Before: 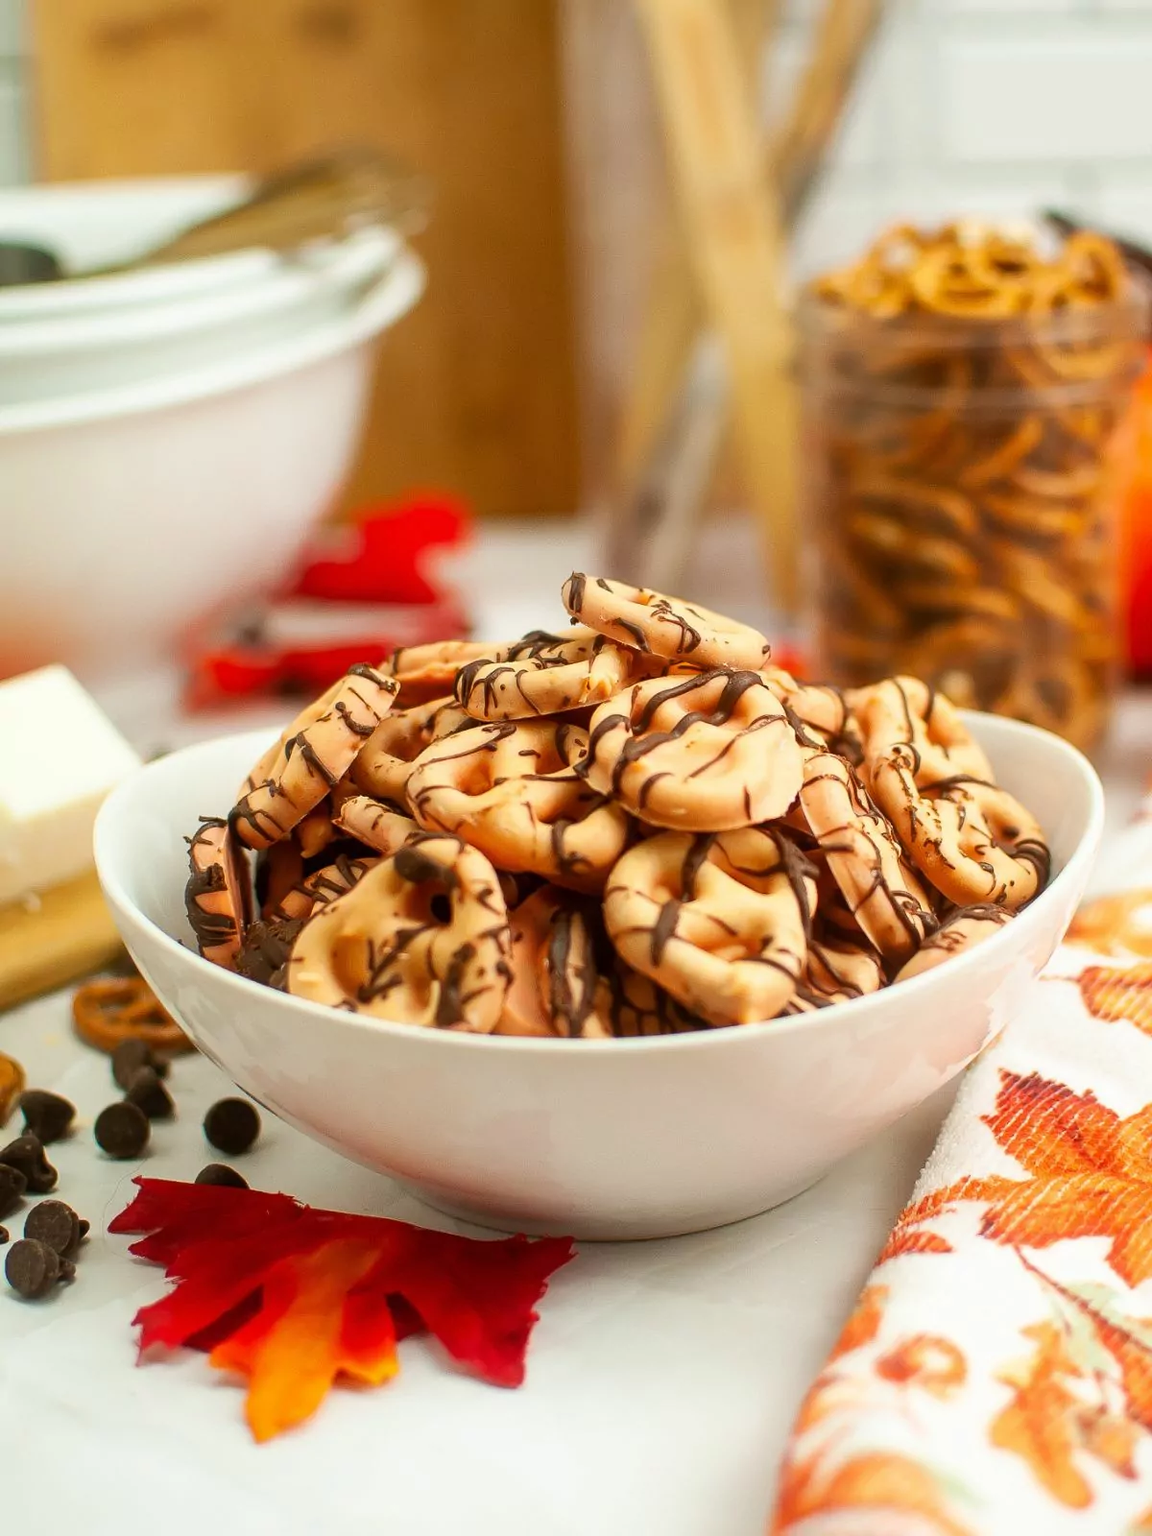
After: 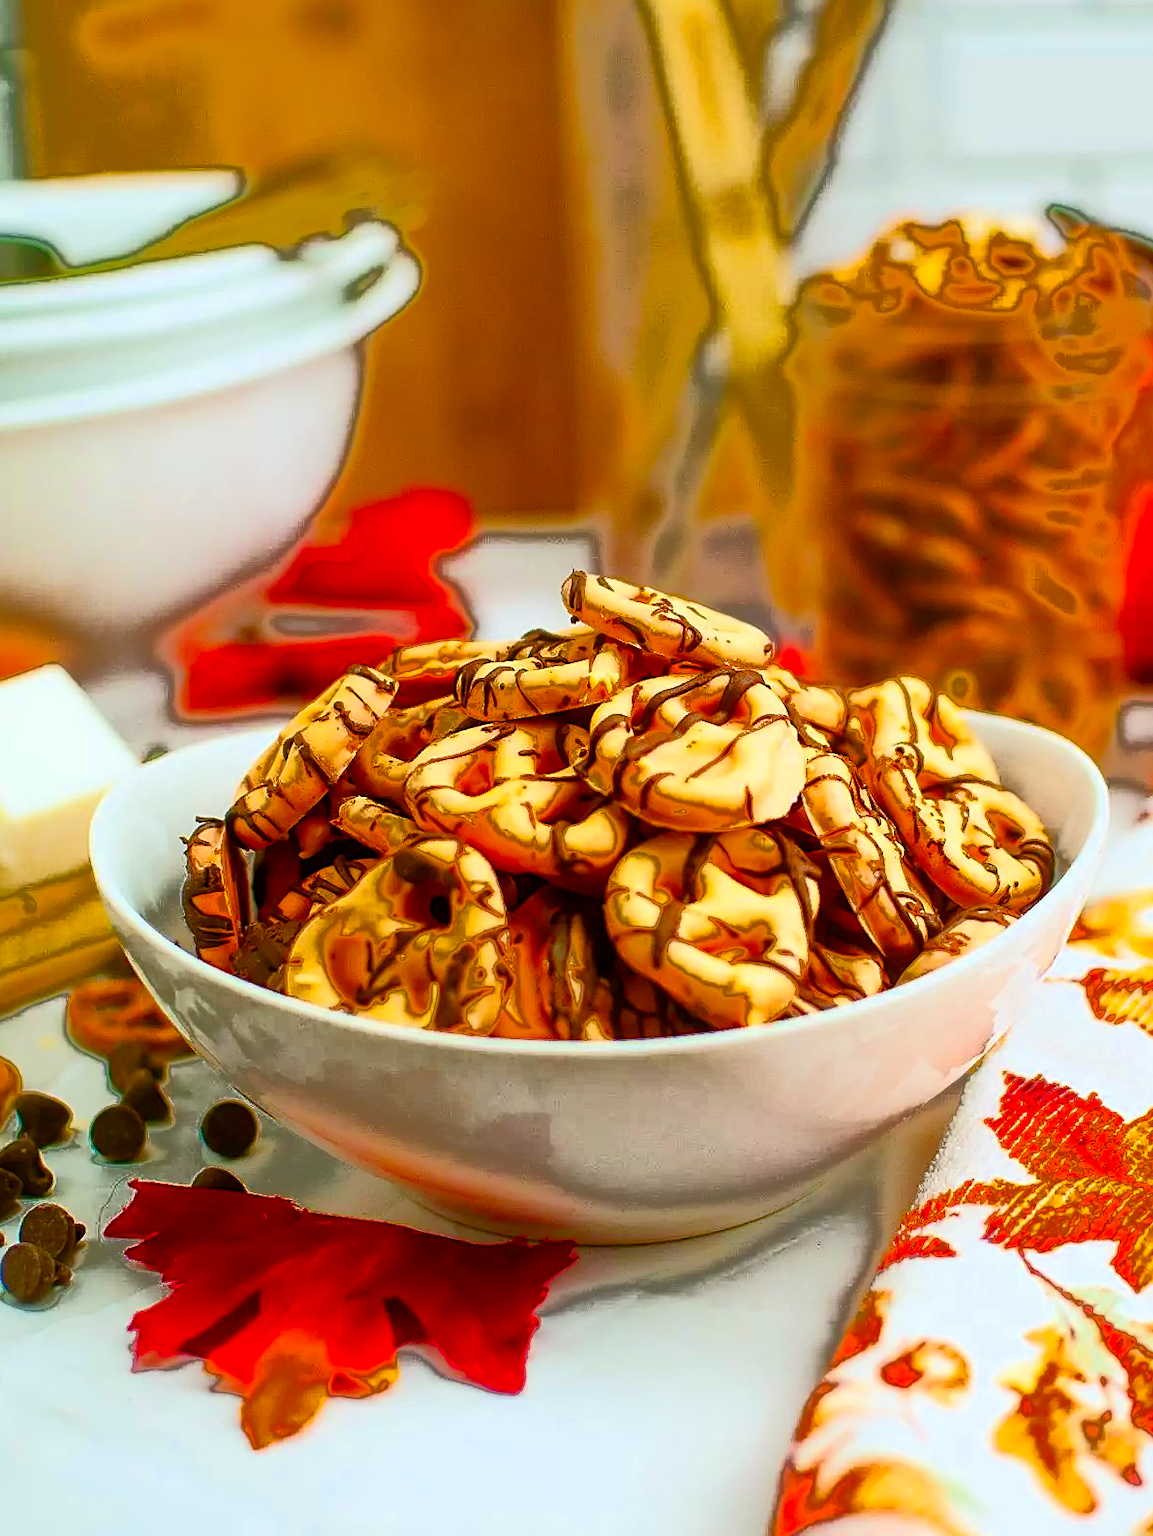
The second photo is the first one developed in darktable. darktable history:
sharpen: on, module defaults
white balance: red 0.967, blue 1.049
color balance rgb: perceptual saturation grading › global saturation 20%, perceptual saturation grading › highlights -25%, perceptual saturation grading › shadows 50.52%, global vibrance 40.24%
color zones: curves: ch0 [(0, 0.613) (0.01, 0.613) (0.245, 0.448) (0.498, 0.529) (0.642, 0.665) (0.879, 0.777) (0.99, 0.613)]; ch1 [(0, 0) (0.143, 0) (0.286, 0) (0.429, 0) (0.571, 0) (0.714, 0) (0.857, 0)], mix -138.01%
crop: left 0.434%, top 0.485%, right 0.244%, bottom 0.386%
fill light: exposure -0.73 EV, center 0.69, width 2.2
